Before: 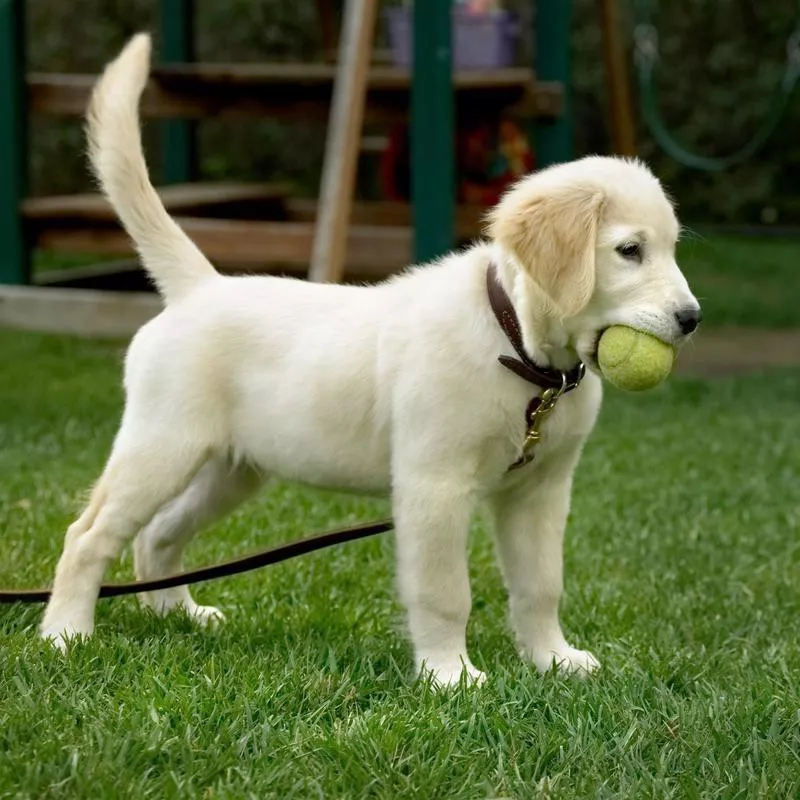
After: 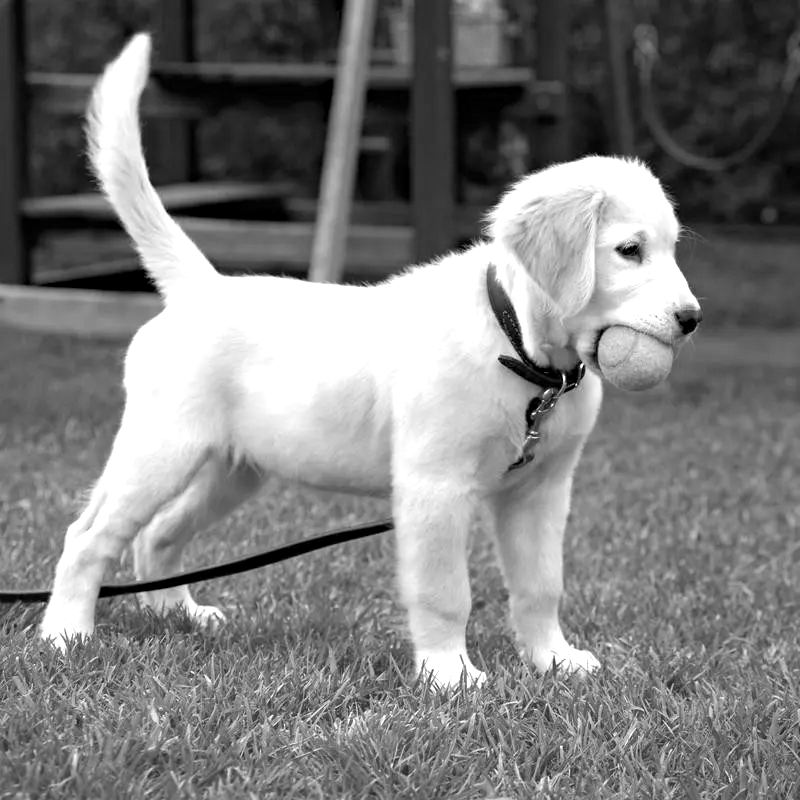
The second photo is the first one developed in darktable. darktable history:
haze removal: compatibility mode true
color zones: curves: ch0 [(0, 0.613) (0.01, 0.613) (0.245, 0.448) (0.498, 0.529) (0.642, 0.665) (0.879, 0.777) (0.99, 0.613)]; ch1 [(0, 0) (0.143, 0) (0.286, 0) (0.429, 0) (0.571, 0) (0.714, 0) (0.857, 0)]
exposure: black level correction 0, exposure 0.856 EV, compensate exposure bias true, compensate highlight preservation false
